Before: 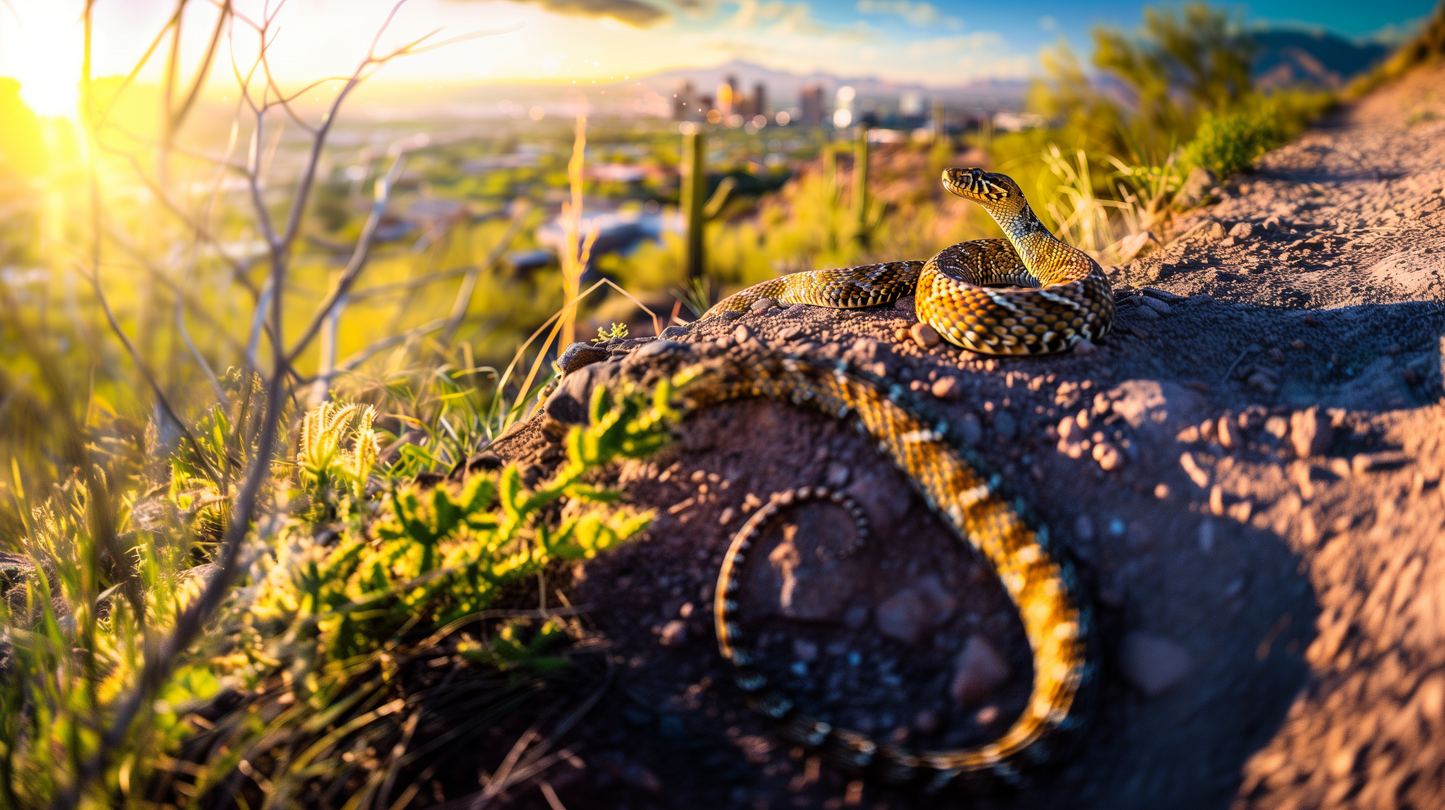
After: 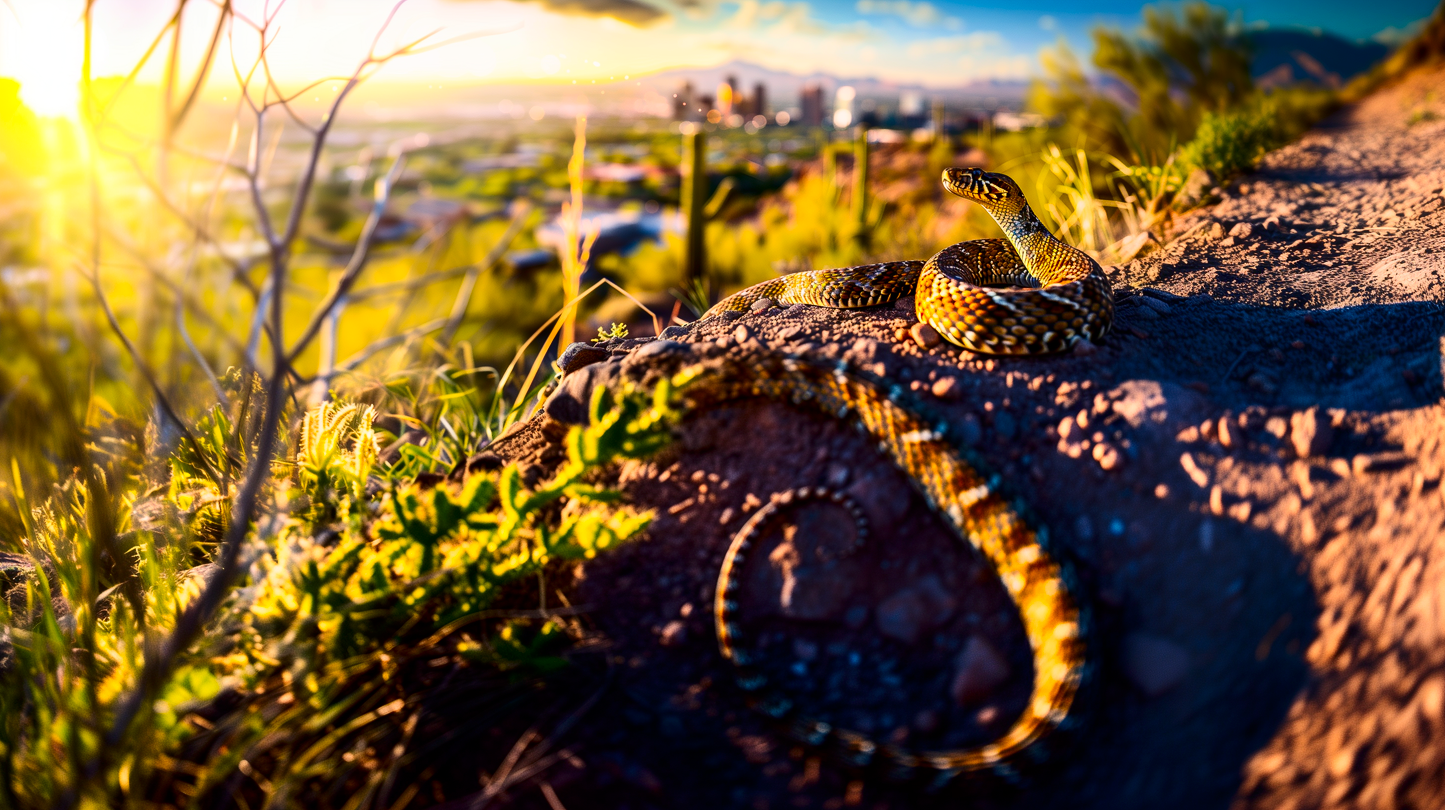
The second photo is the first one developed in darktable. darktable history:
contrast brightness saturation: contrast 0.19, brightness -0.11, saturation 0.21
